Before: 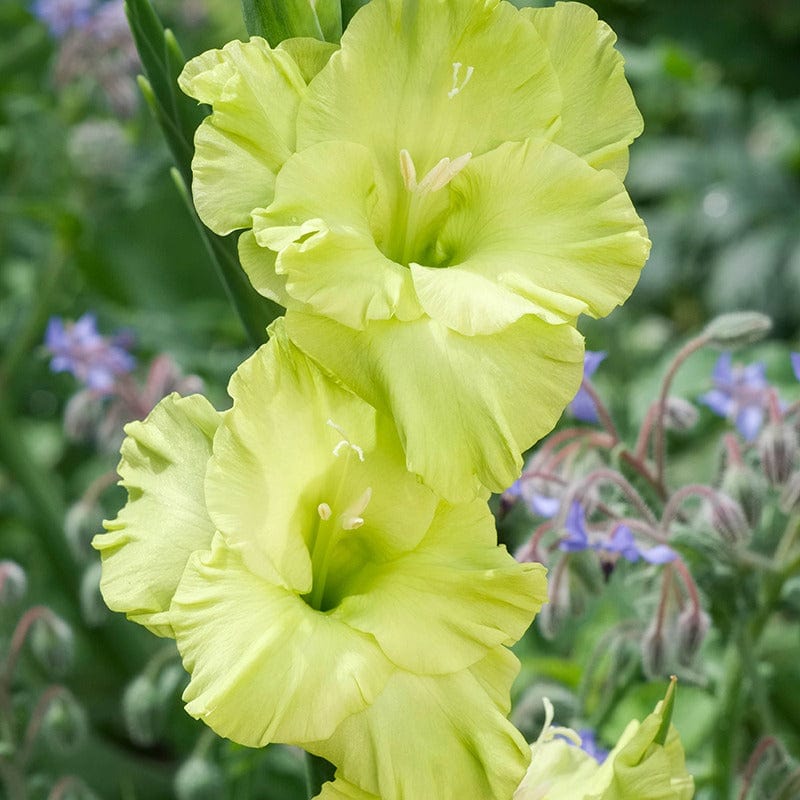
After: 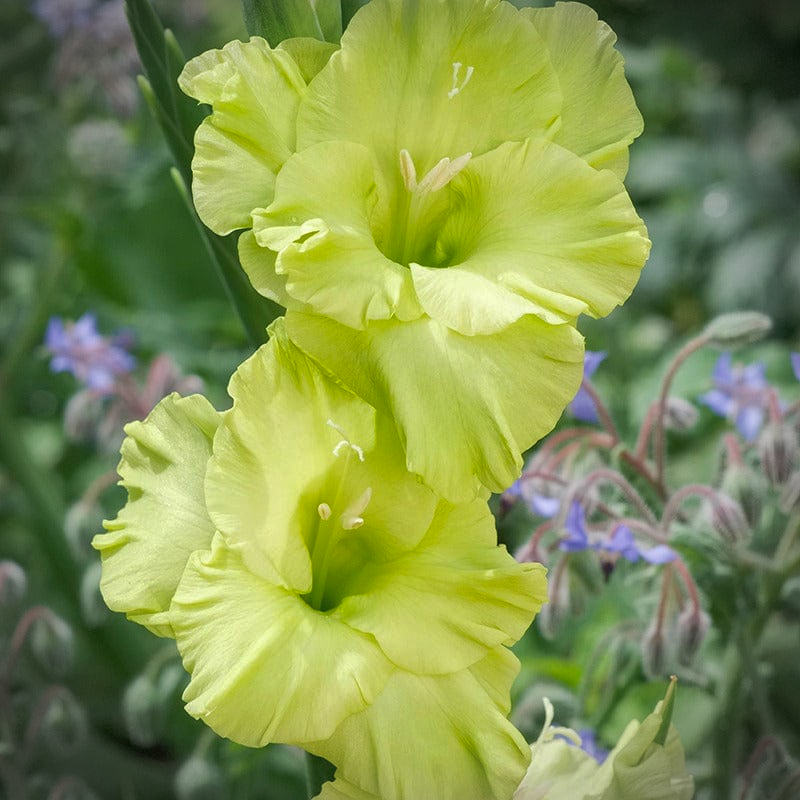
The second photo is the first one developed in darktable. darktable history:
shadows and highlights: on, module defaults
vignetting: dithering 8-bit output, unbound false
